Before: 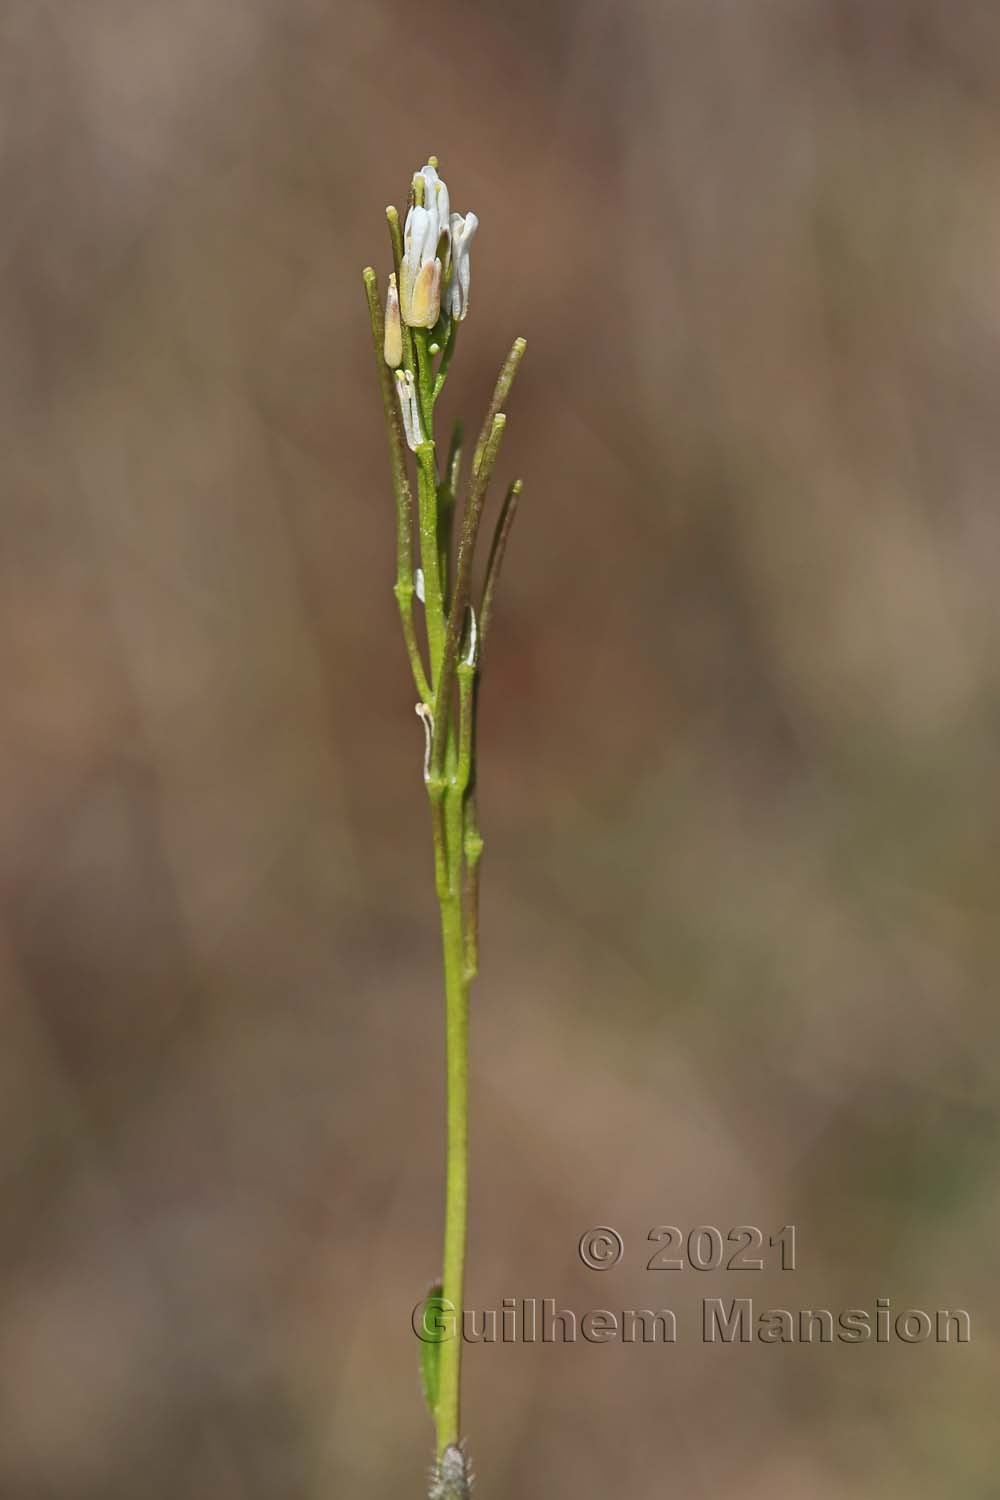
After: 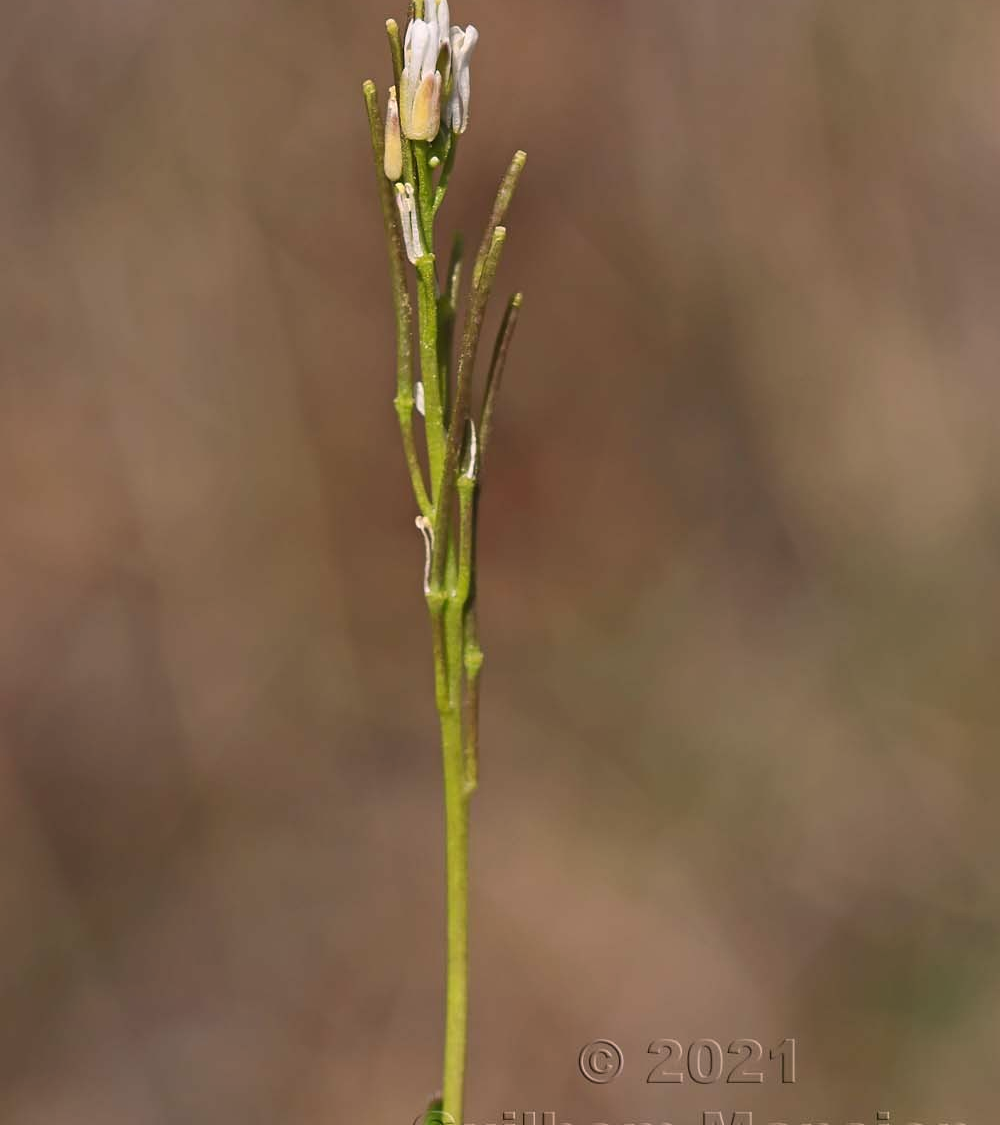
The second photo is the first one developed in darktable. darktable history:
color correction: highlights a* 7.34, highlights b* 4.37
crop and rotate: top 12.5%, bottom 12.5%
